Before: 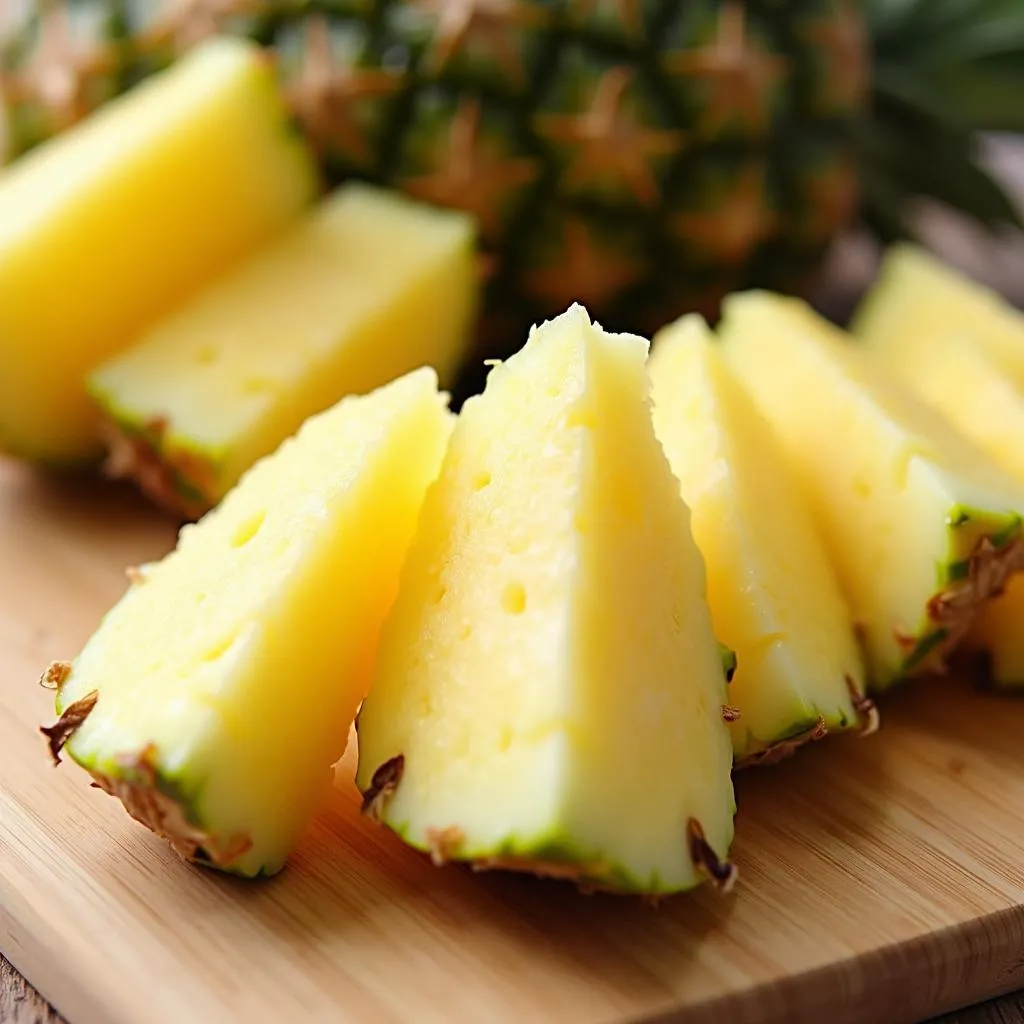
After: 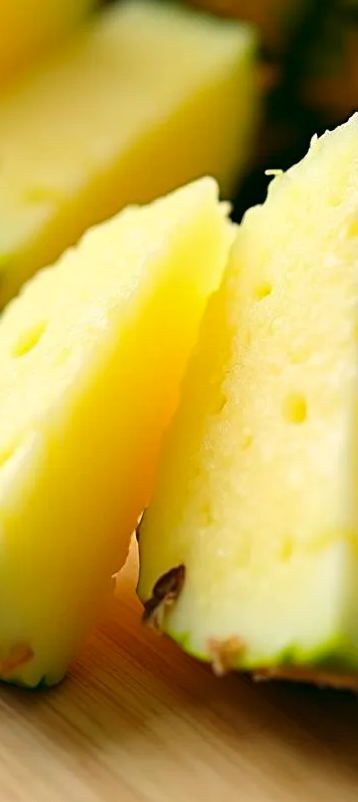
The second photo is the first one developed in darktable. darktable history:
color correction: highlights a* -0.4, highlights b* 9.54, shadows a* -9.01, shadows b* 0.595
crop and rotate: left 21.471%, top 18.646%, right 43.507%, bottom 3.003%
